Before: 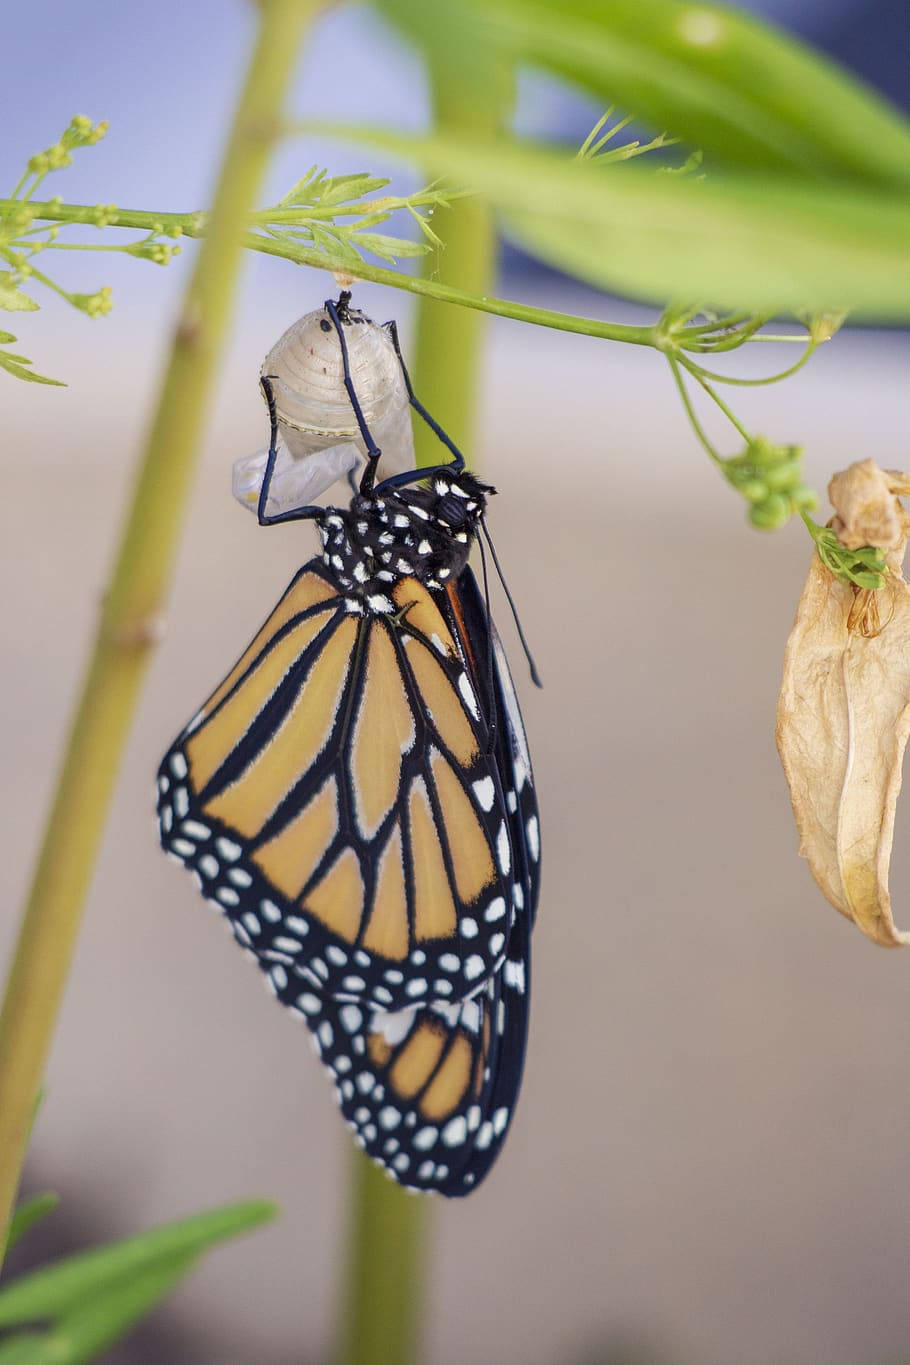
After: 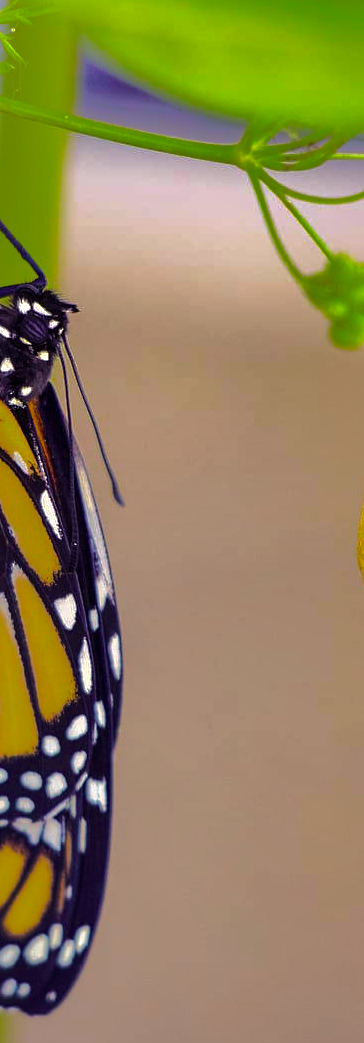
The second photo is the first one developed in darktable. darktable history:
crop: left 45.973%, top 13.406%, right 13.997%, bottom 10.114%
color balance rgb: shadows lift › luminance -21.751%, shadows lift › chroma 9.032%, shadows lift › hue 285.76°, highlights gain › chroma 2.052%, highlights gain › hue 72.58°, perceptual saturation grading › global saturation 74.526%, perceptual saturation grading › shadows -29.781%, global vibrance 20%
shadows and highlights: shadows -19.31, highlights -73.53
color zones: curves: ch1 [(0.113, 0.438) (0.75, 0.5)]; ch2 [(0.12, 0.526) (0.75, 0.5)]
tone equalizer: -8 EV -0.397 EV, -7 EV -0.366 EV, -6 EV -0.315 EV, -5 EV -0.186 EV, -3 EV 0.247 EV, -2 EV 0.357 EV, -1 EV 0.406 EV, +0 EV 0.421 EV, edges refinement/feathering 500, mask exposure compensation -1.57 EV, preserve details no
